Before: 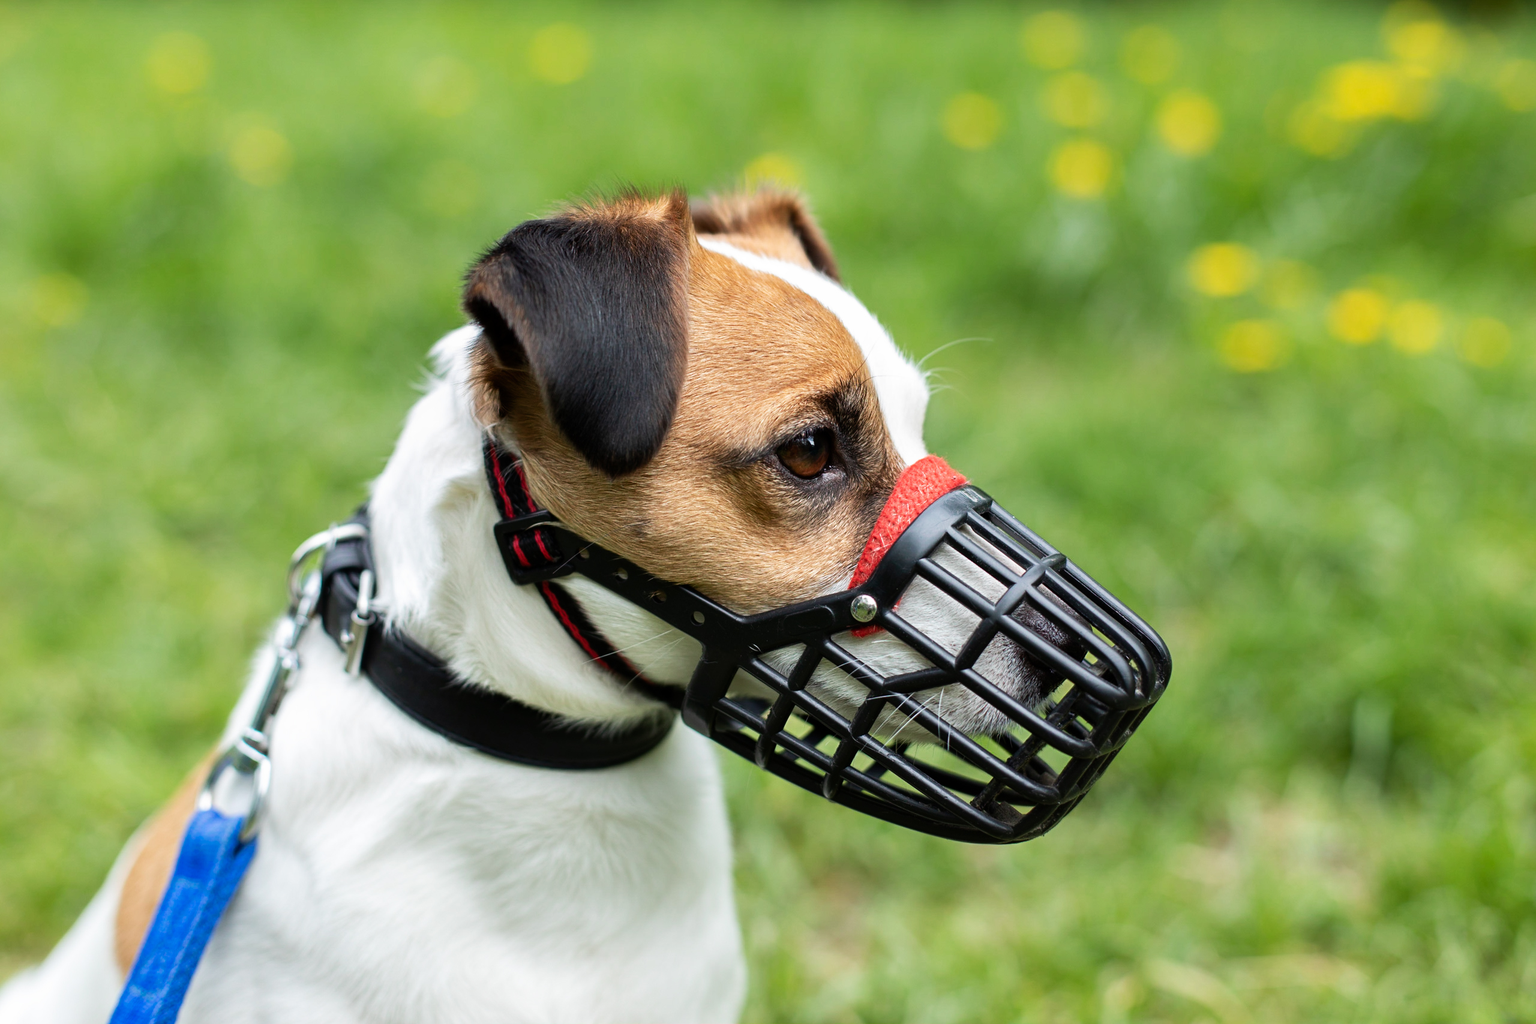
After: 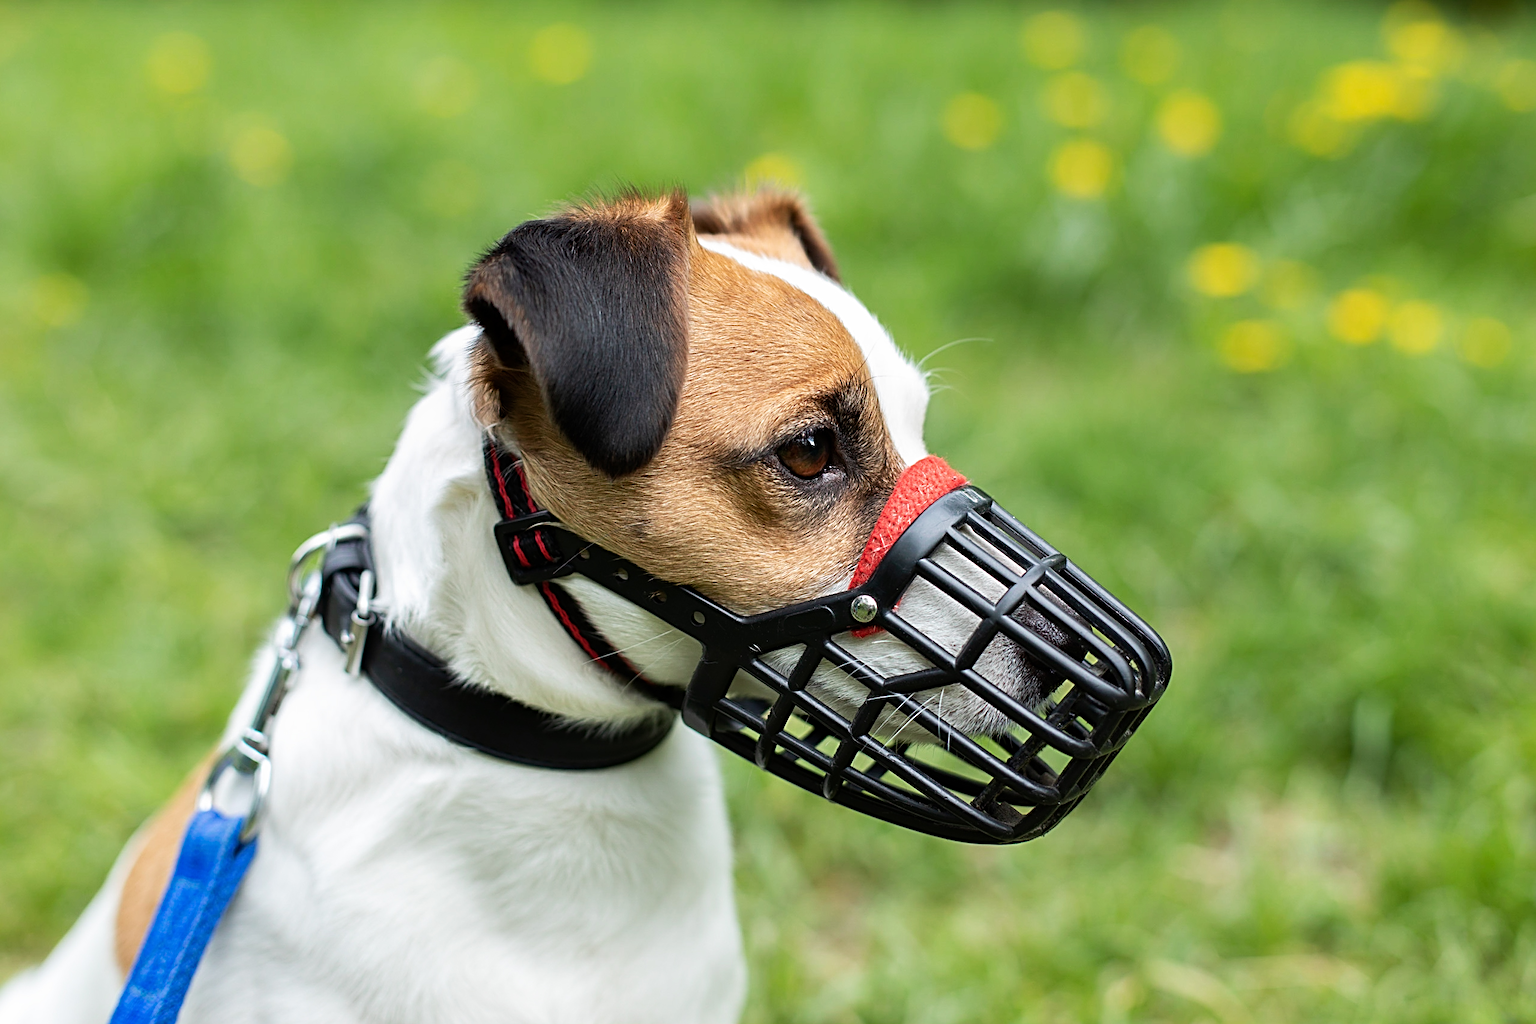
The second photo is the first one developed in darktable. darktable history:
sharpen: radius 3.106
